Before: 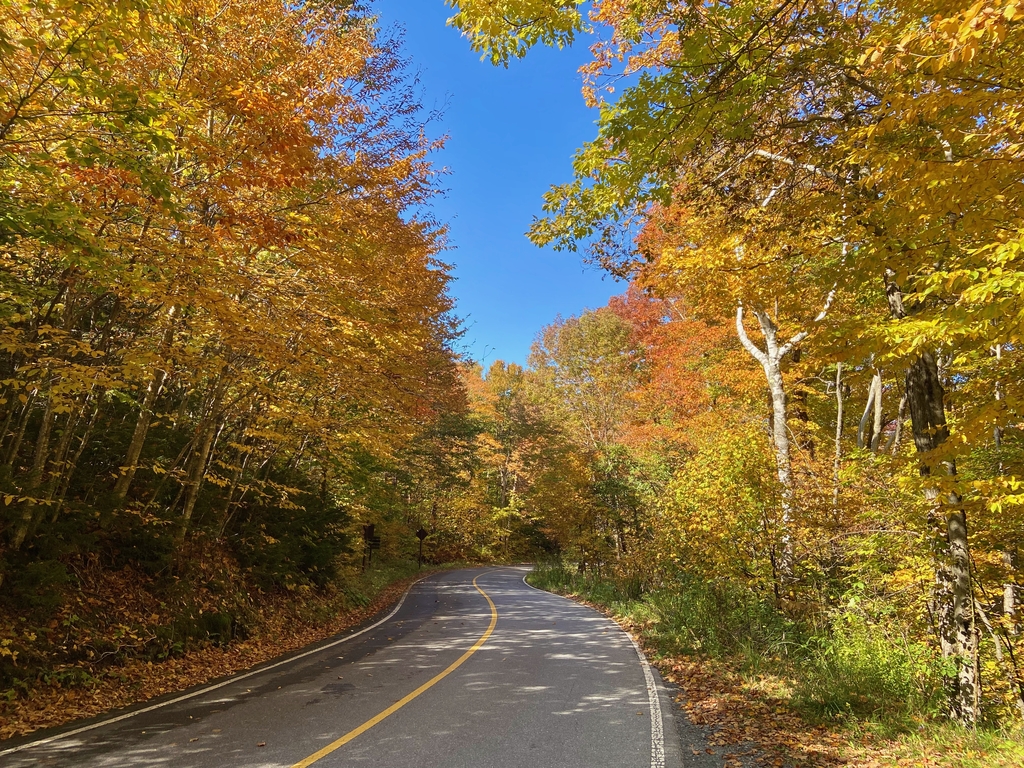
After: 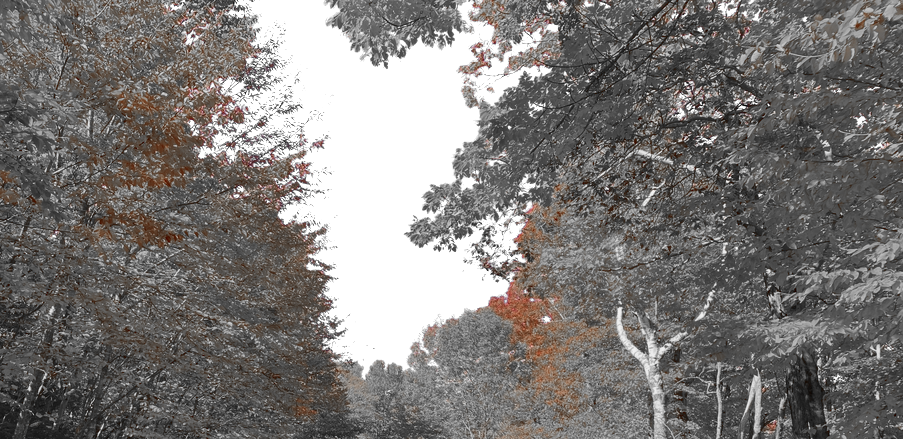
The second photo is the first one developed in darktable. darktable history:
color zones: curves: ch0 [(0, 0.352) (0.143, 0.407) (0.286, 0.386) (0.429, 0.431) (0.571, 0.829) (0.714, 0.853) (0.857, 0.833) (1, 0.352)]; ch1 [(0, 0.604) (0.072, 0.726) (0.096, 0.608) (0.205, 0.007) (0.571, -0.006) (0.839, -0.013) (0.857, -0.012) (1, 0.604)]
crop and rotate: left 11.812%, bottom 42.776%
